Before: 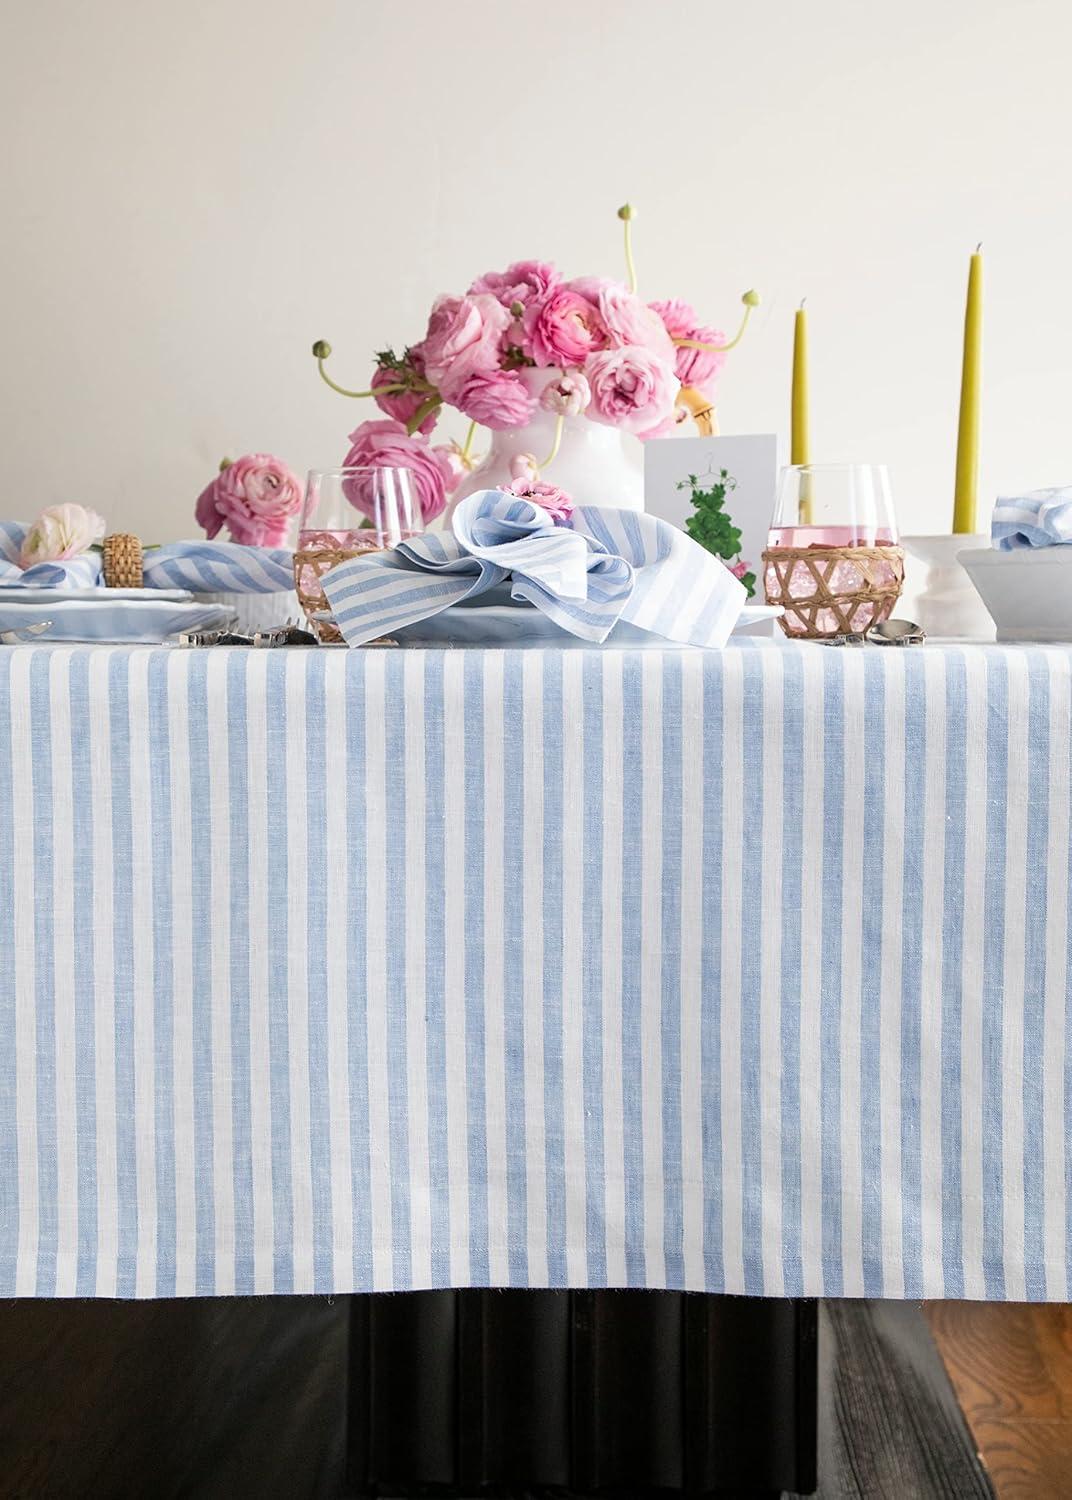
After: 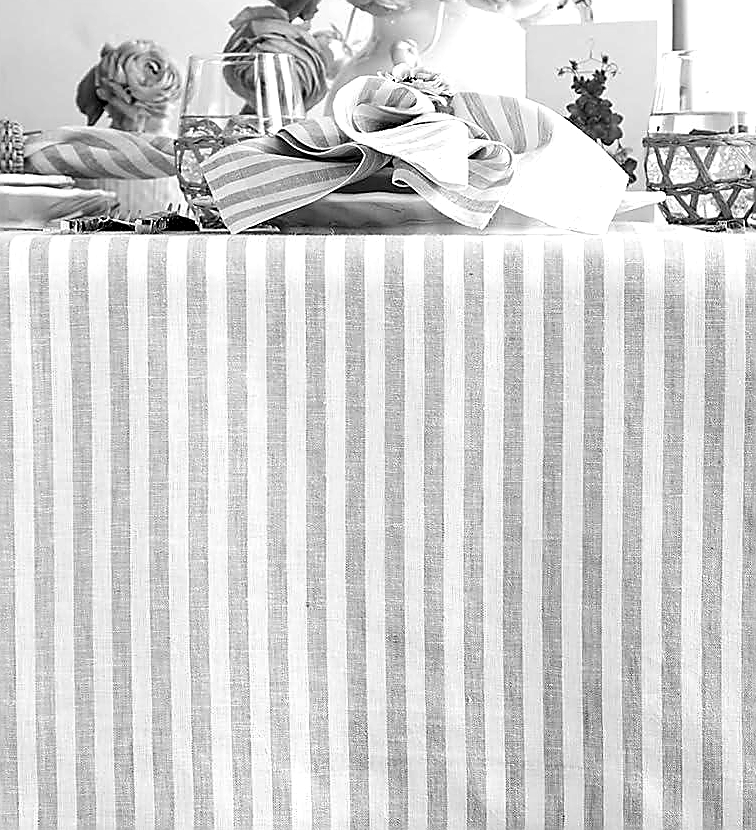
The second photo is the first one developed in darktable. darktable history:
tone equalizer: on, module defaults
crop: left 11.123%, top 27.61%, right 18.3%, bottom 17.034%
levels: levels [0.182, 0.542, 0.902]
sharpen: radius 1.4, amount 1.25, threshold 0.7
monochrome: on, module defaults
